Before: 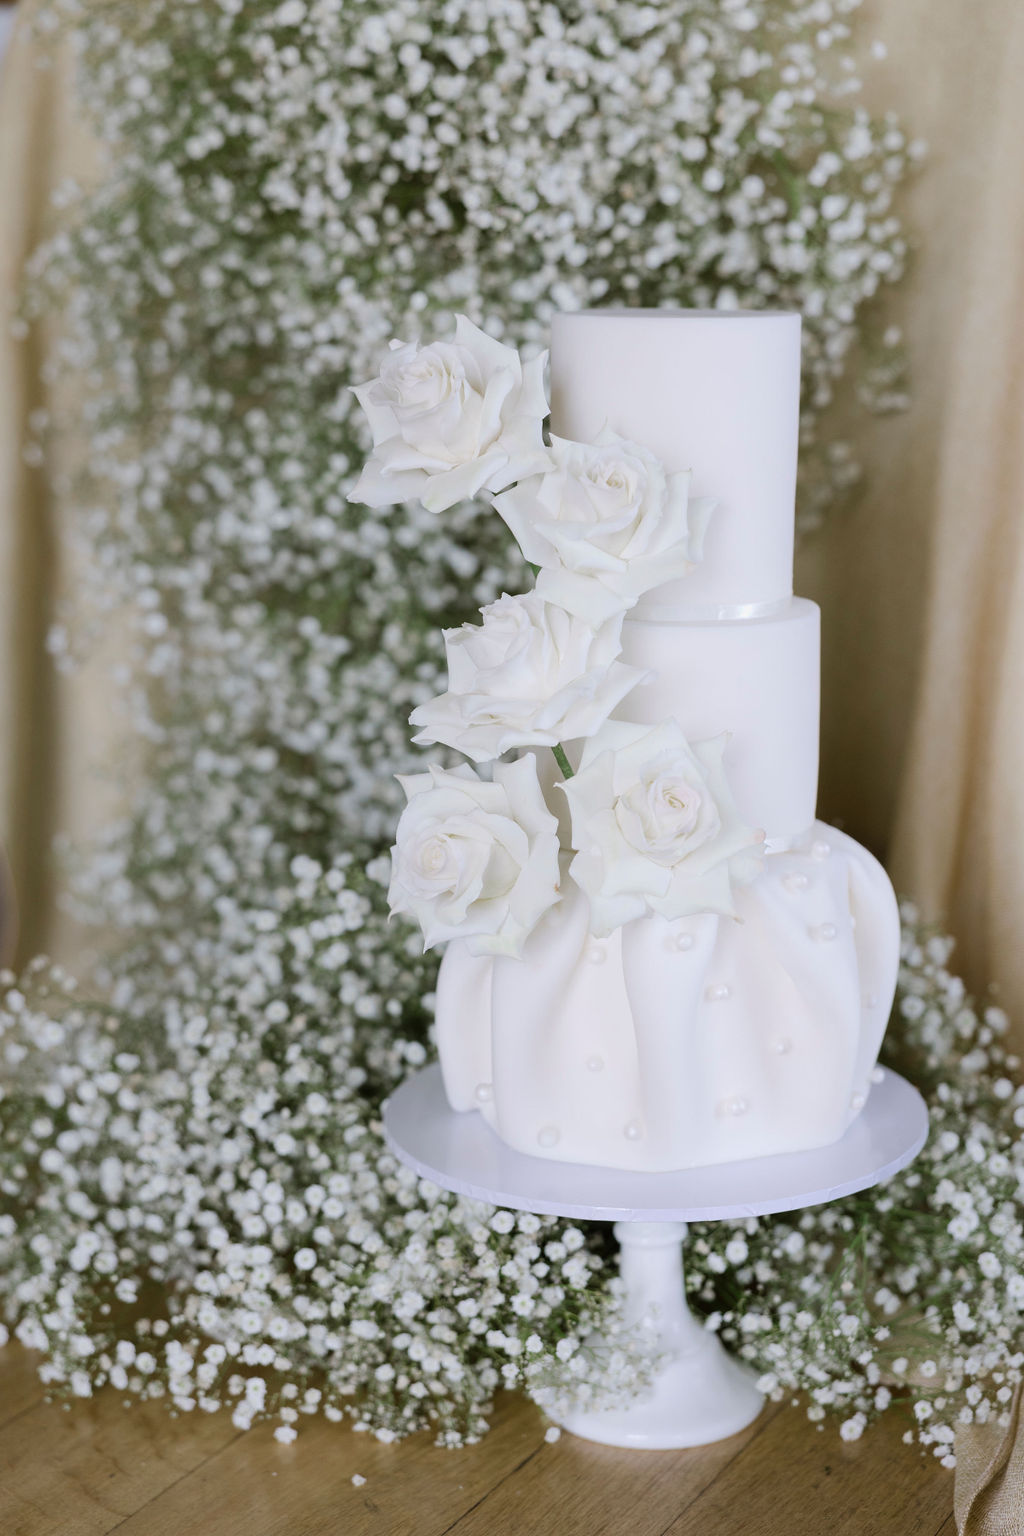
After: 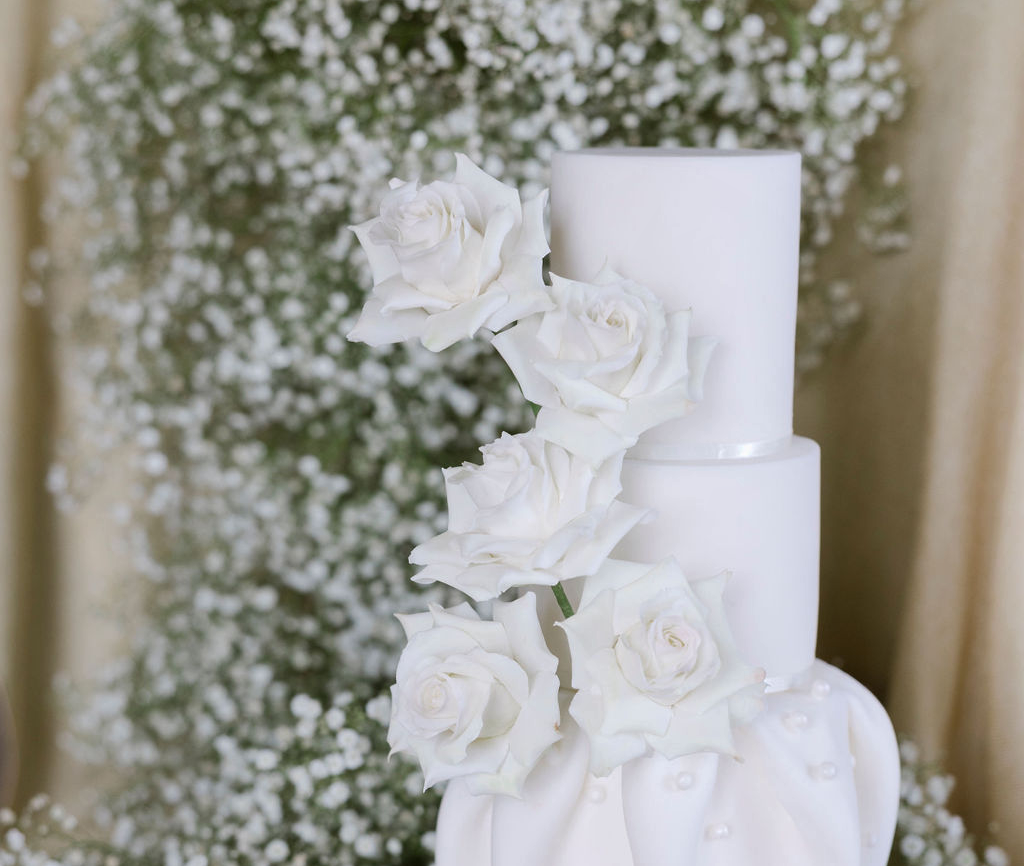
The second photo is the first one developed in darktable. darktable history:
crop and rotate: top 10.503%, bottom 33.065%
local contrast: mode bilateral grid, contrast 20, coarseness 50, detail 119%, midtone range 0.2
